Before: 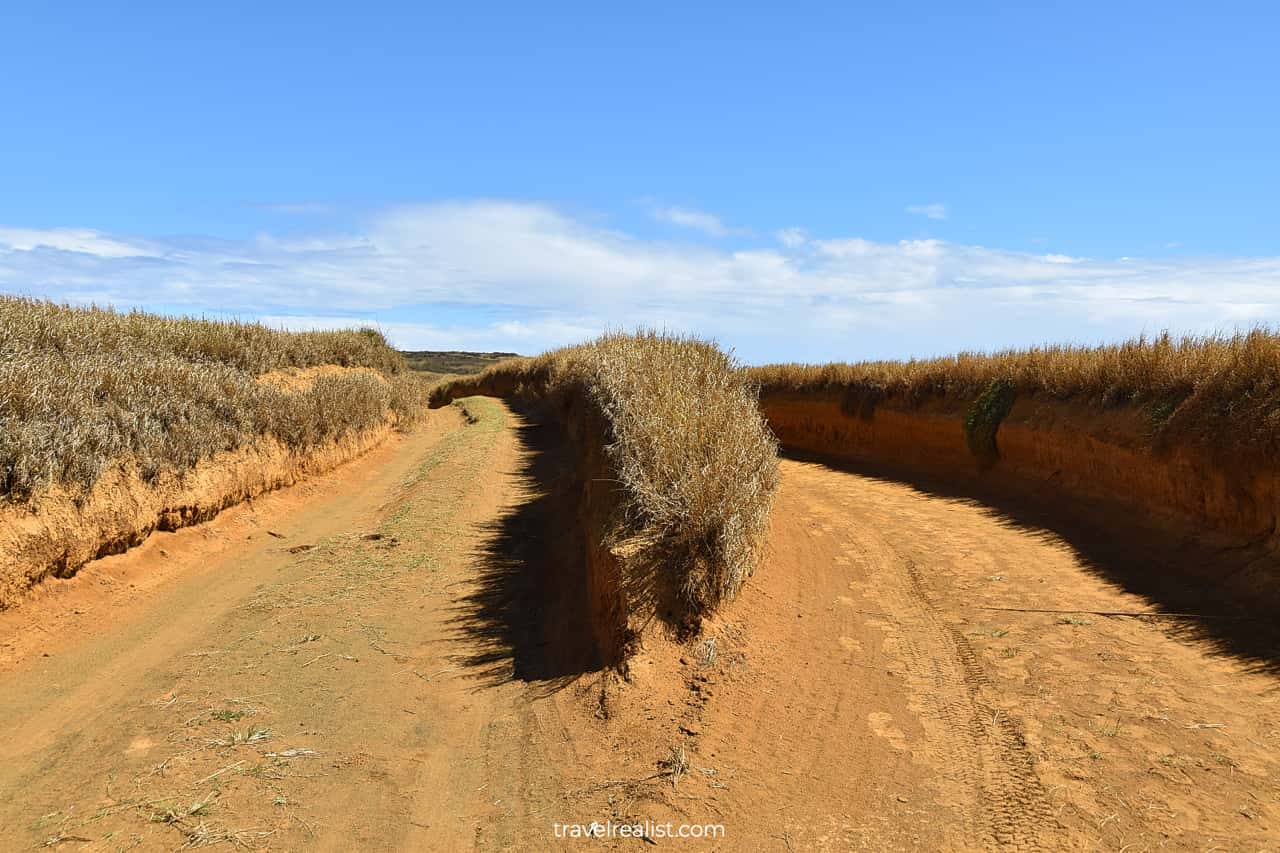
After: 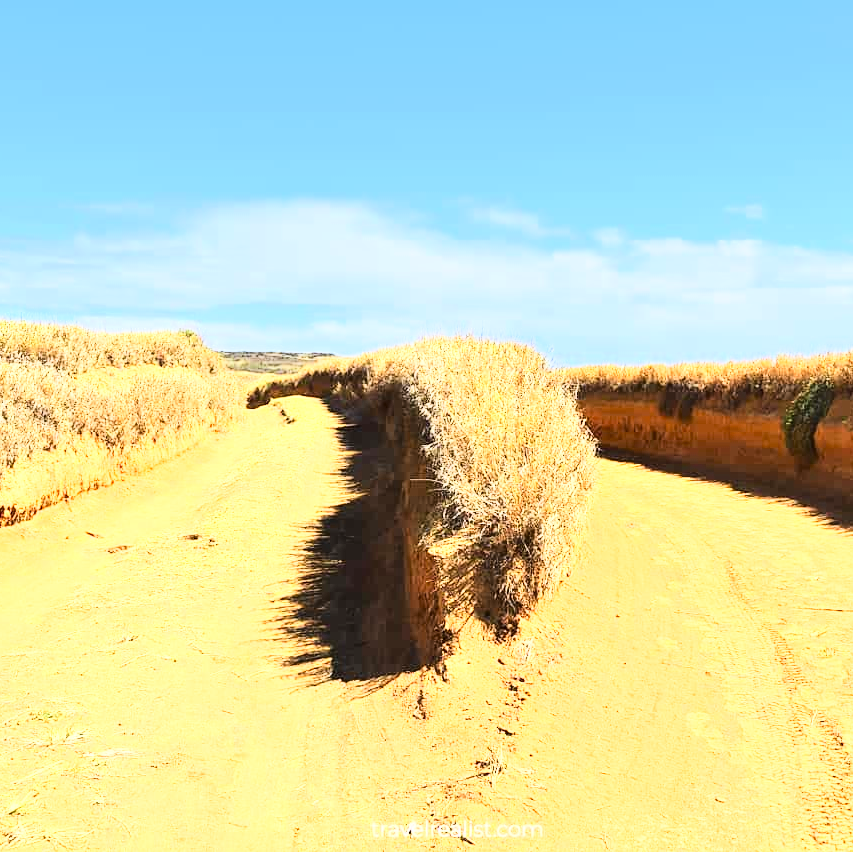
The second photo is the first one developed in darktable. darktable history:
tone curve: curves: ch0 [(0, 0) (0.417, 0.851) (1, 1)]
crop and rotate: left 14.292%, right 19.041%
white balance: red 0.974, blue 1.044
